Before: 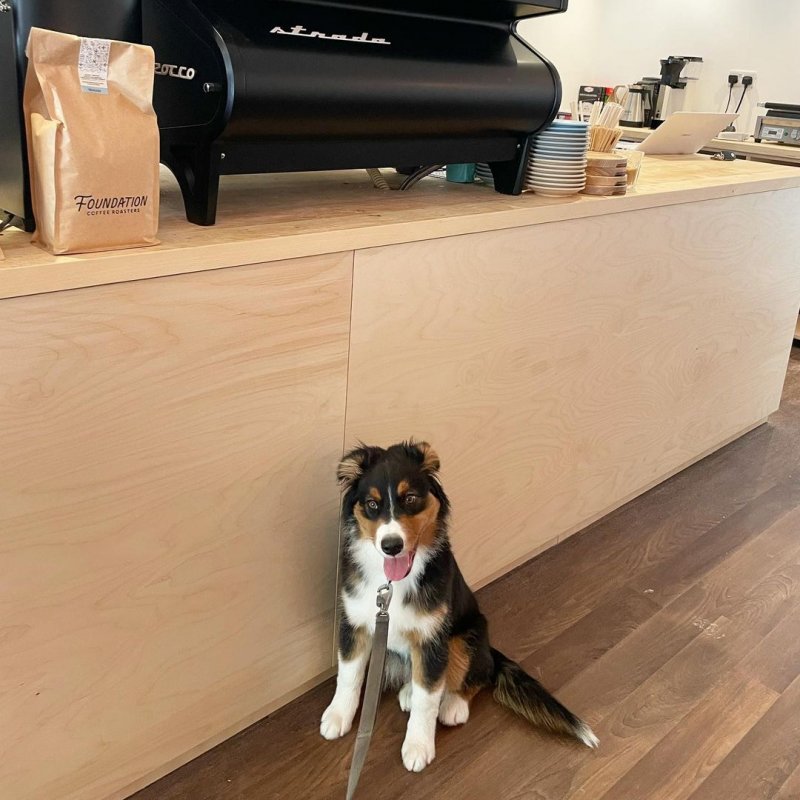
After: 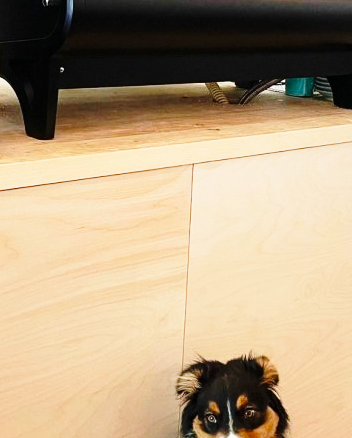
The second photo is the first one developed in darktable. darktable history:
crop: left 20.248%, top 10.86%, right 35.675%, bottom 34.321%
base curve: curves: ch0 [(0, 0) (0.04, 0.03) (0.133, 0.232) (0.448, 0.748) (0.843, 0.968) (1, 1)], preserve colors none
